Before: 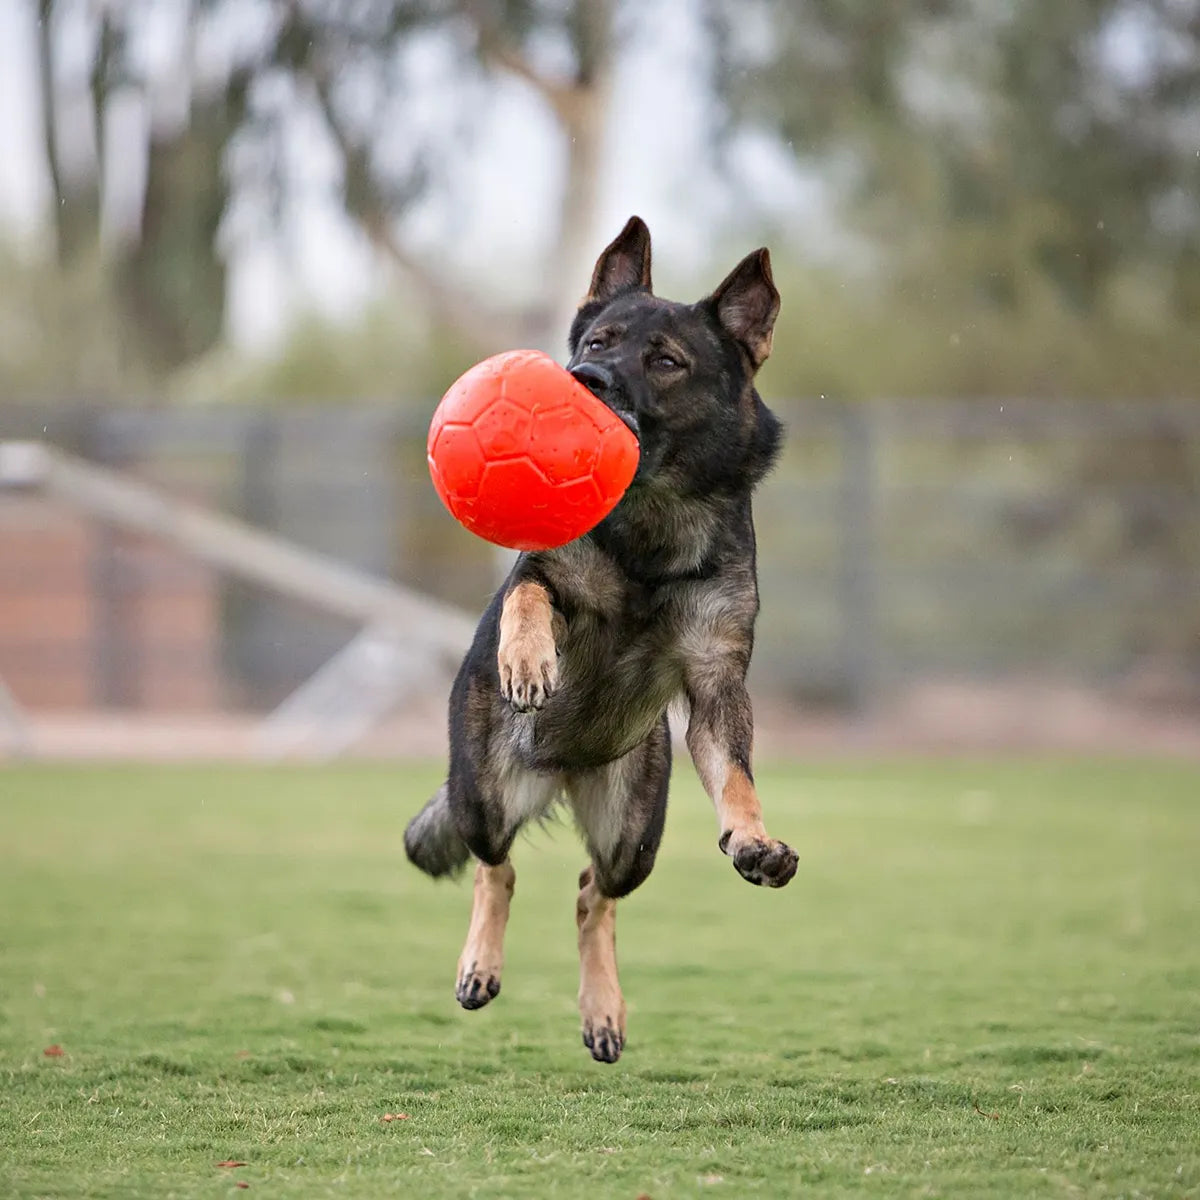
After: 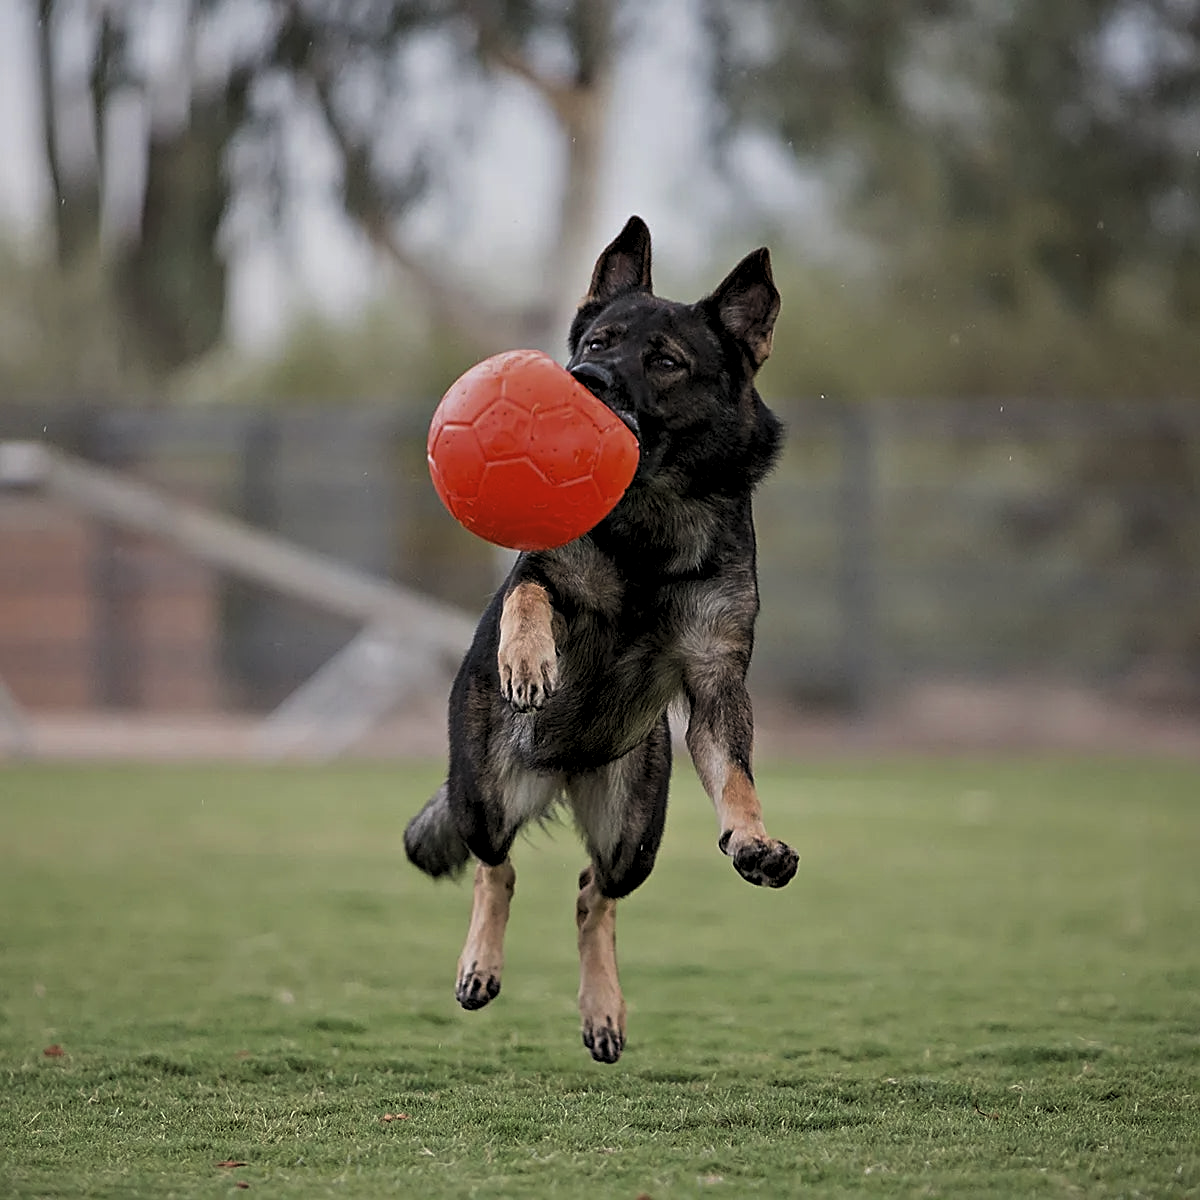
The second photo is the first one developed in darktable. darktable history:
sharpen: on, module defaults
rgb levels: preserve colors sum RGB, levels [[0.038, 0.433, 0.934], [0, 0.5, 1], [0, 0.5, 1]]
levels: levels [0, 0.618, 1]
